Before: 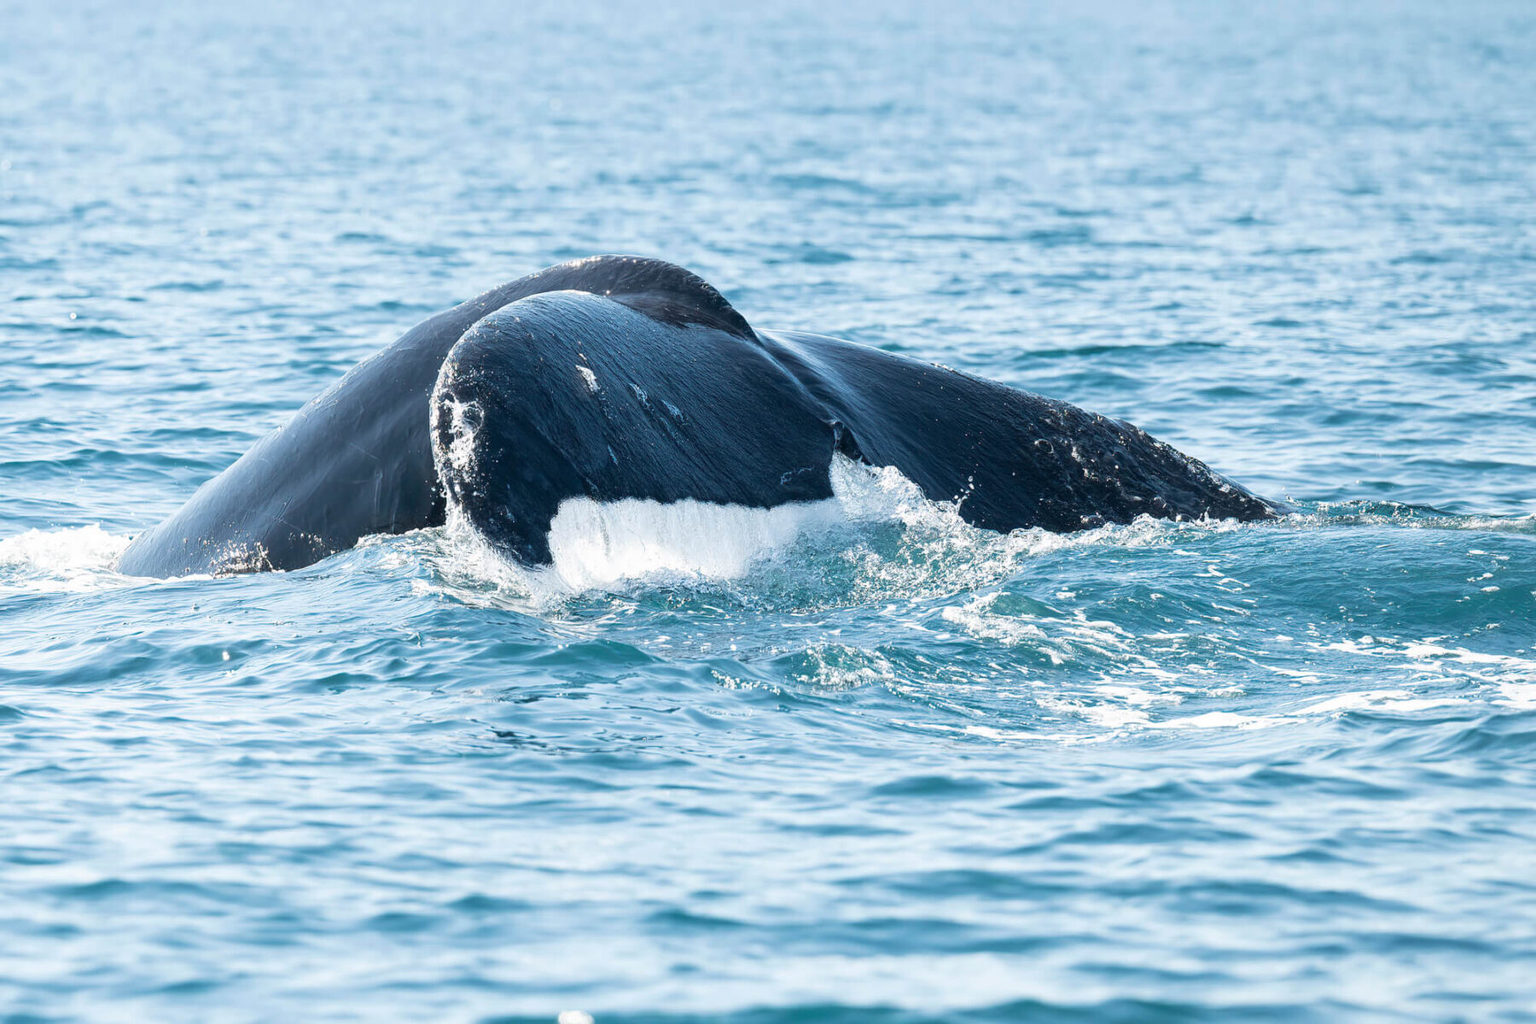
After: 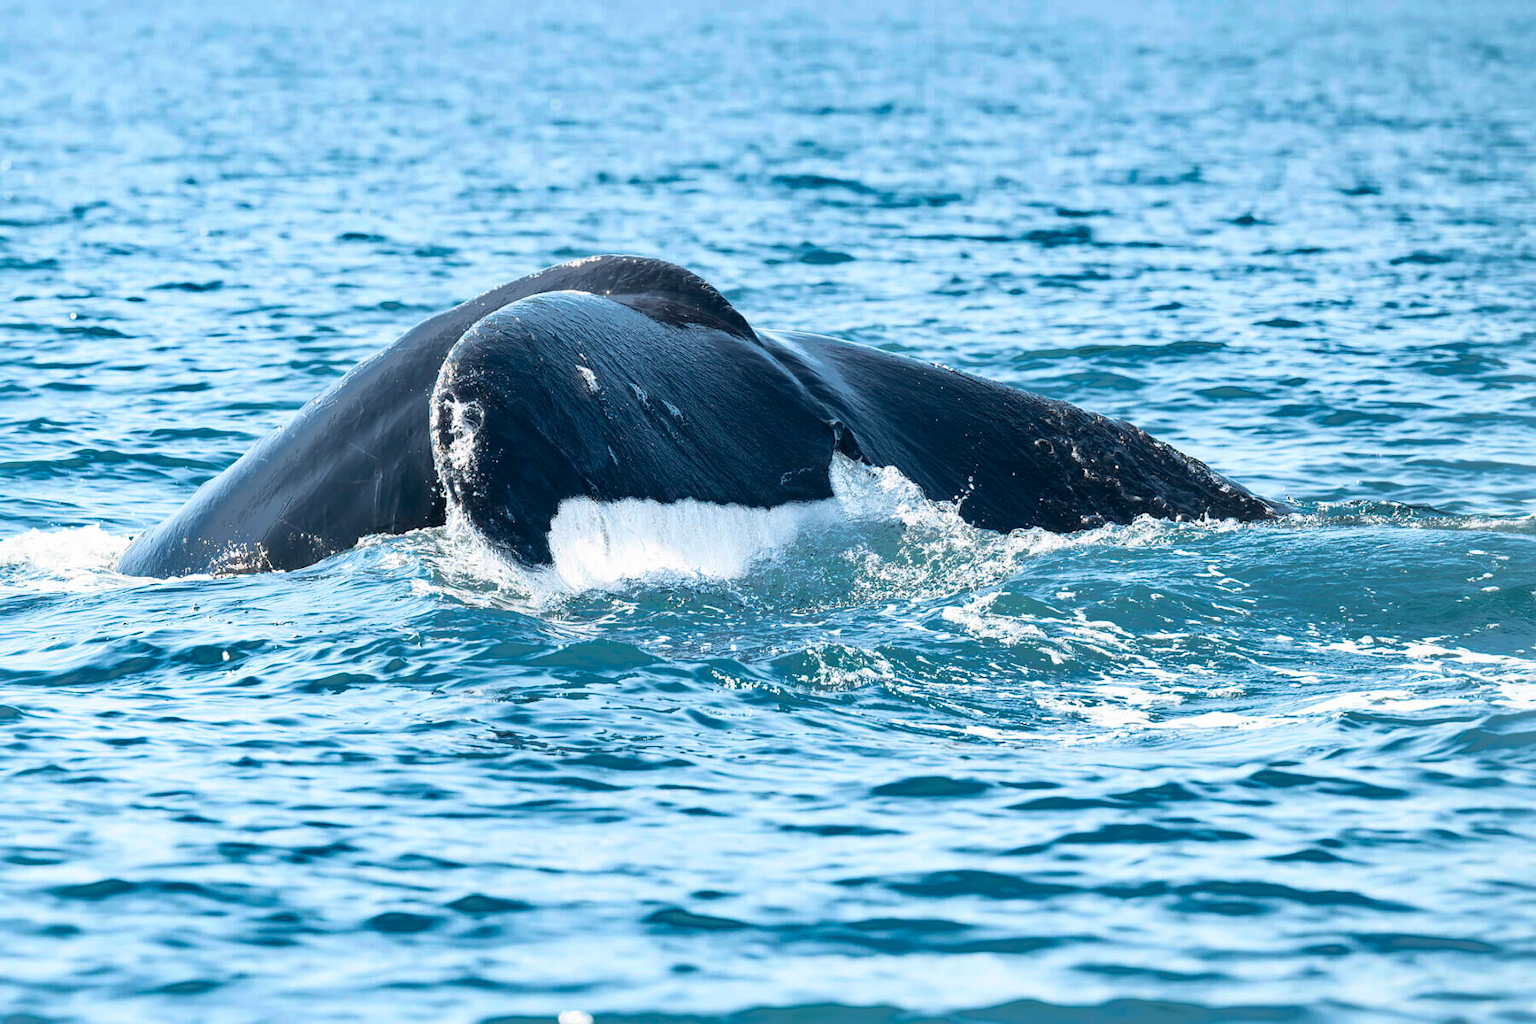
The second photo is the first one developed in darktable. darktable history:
shadows and highlights: shadows 38.43, highlights -74.54
rotate and perspective: automatic cropping off
contrast brightness saturation: contrast 0.39, brightness 0.1
